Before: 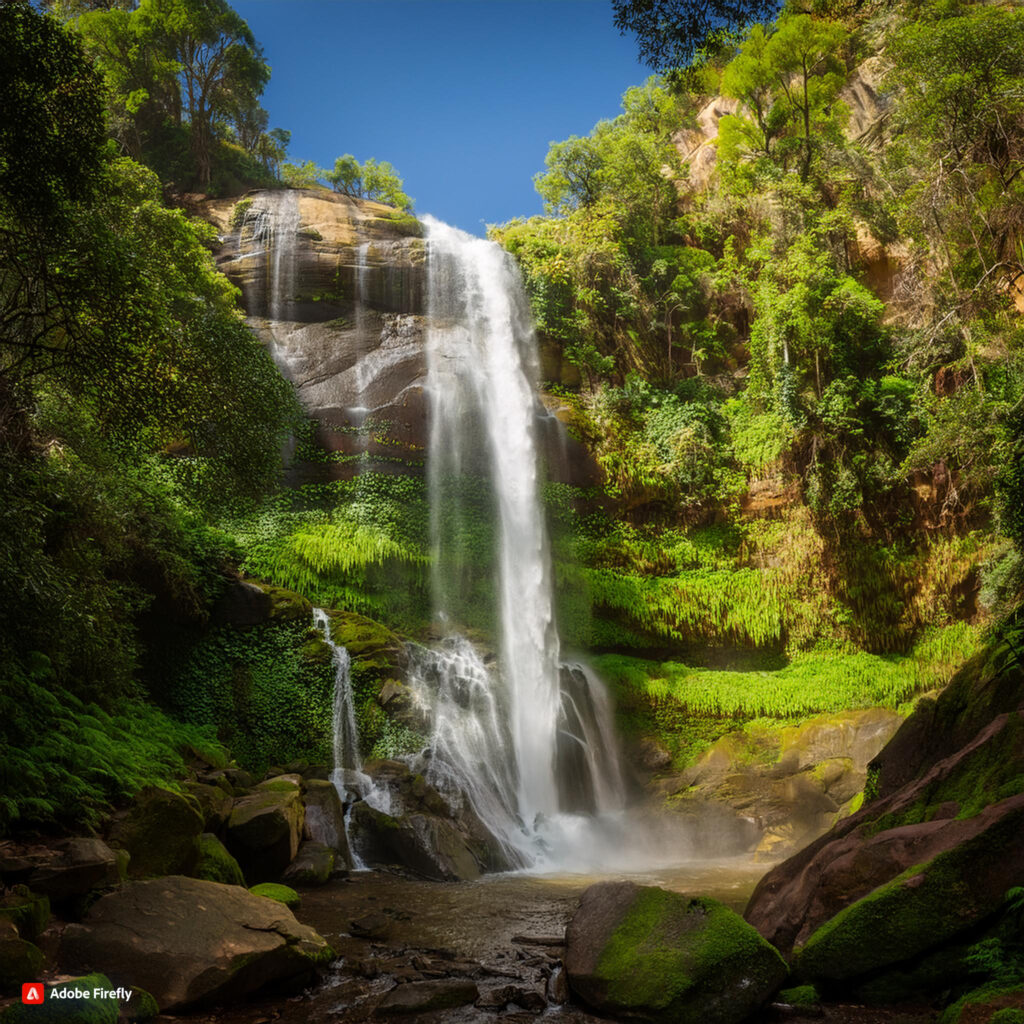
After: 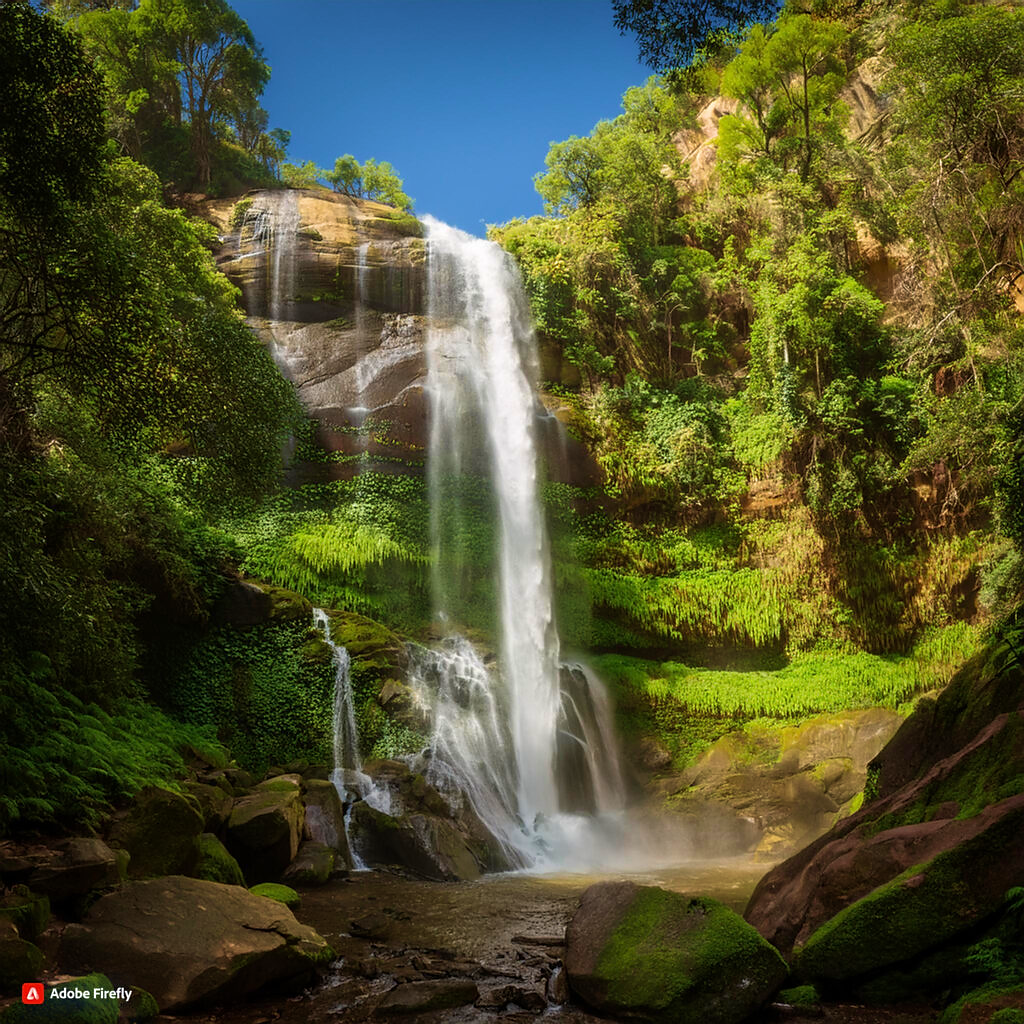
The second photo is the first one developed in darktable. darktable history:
velvia: strength 40.65%
sharpen: radius 1.011, threshold 1.124
